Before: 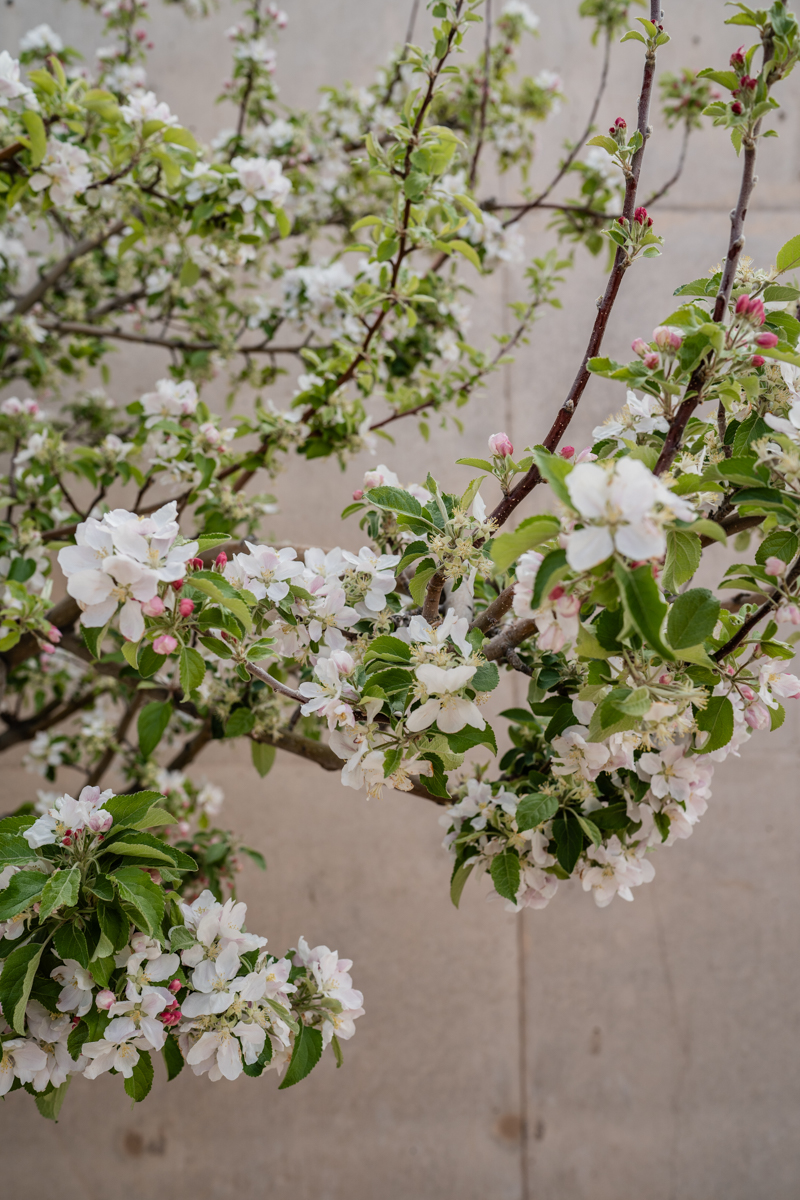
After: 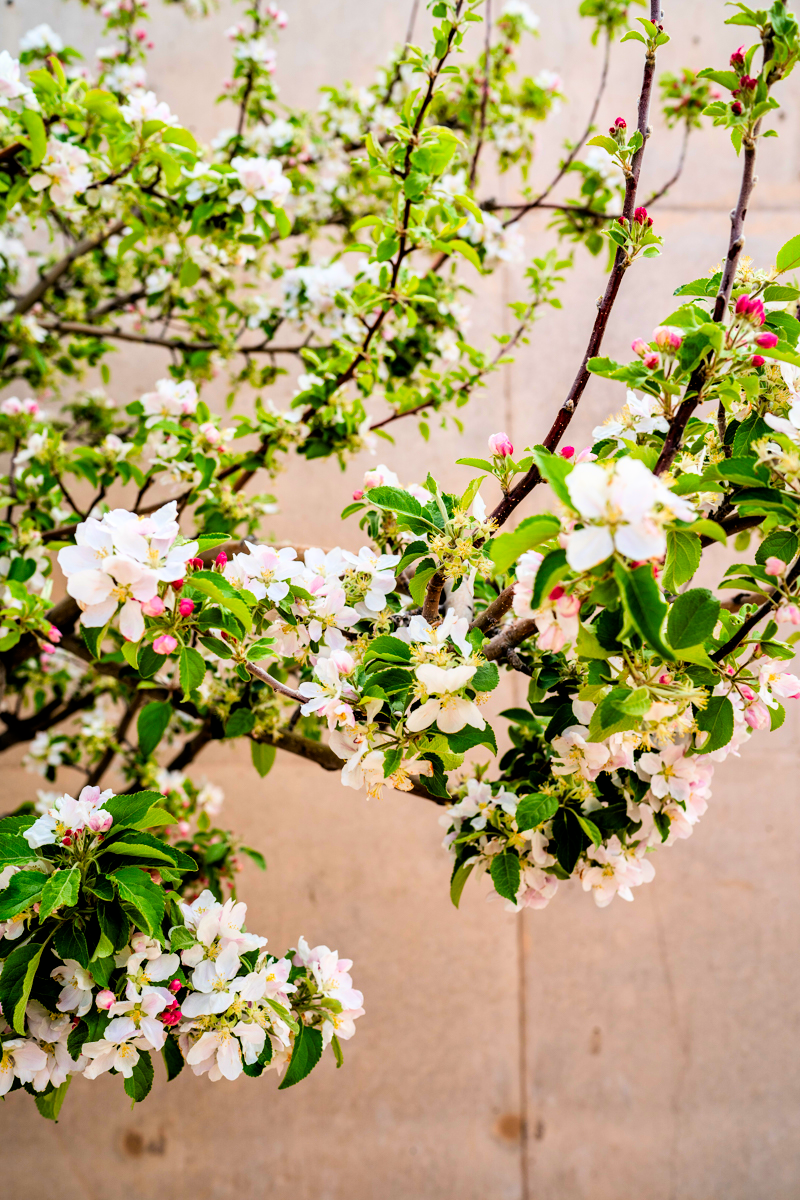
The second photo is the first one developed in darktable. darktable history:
filmic rgb: black relative exposure -4.76 EV, white relative exposure 4.03 EV, hardness 2.78
color correction: highlights b* -0.011, saturation 1.85
color balance rgb: perceptual saturation grading › global saturation 0.183%, perceptual brilliance grading › highlights 46.516%, perceptual brilliance grading › mid-tones 21.931%, perceptual brilliance grading › shadows -6.352%, global vibrance 20%
